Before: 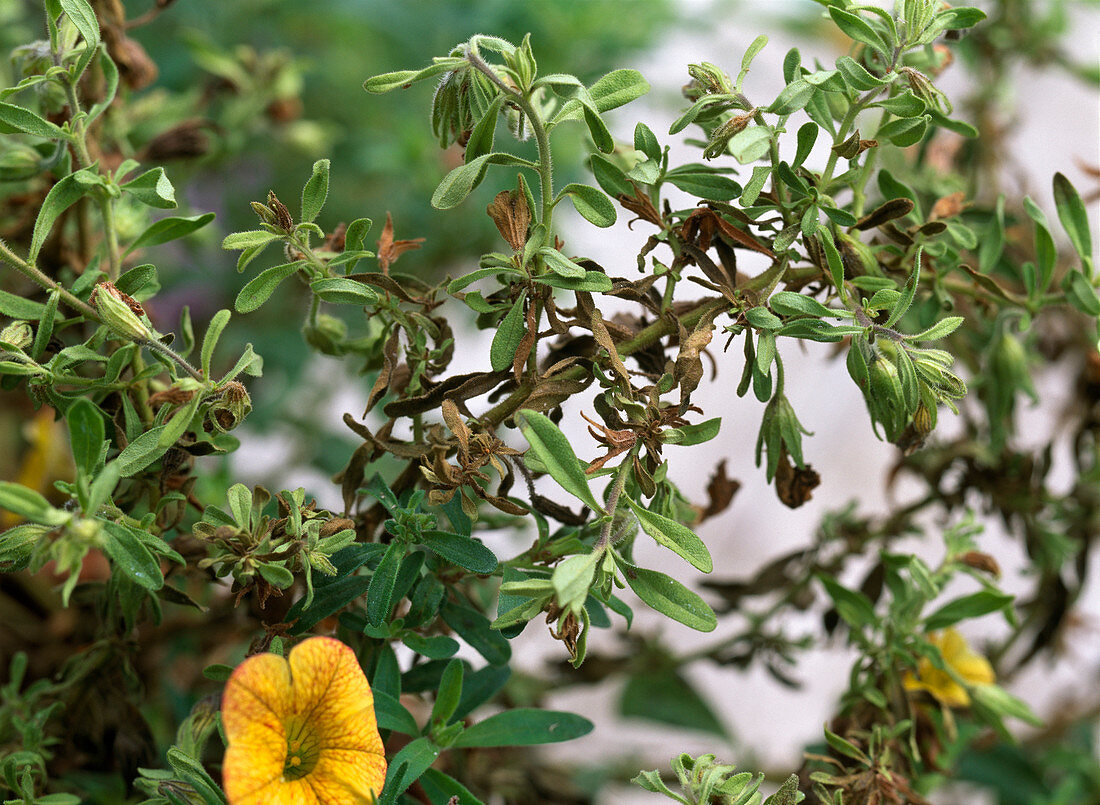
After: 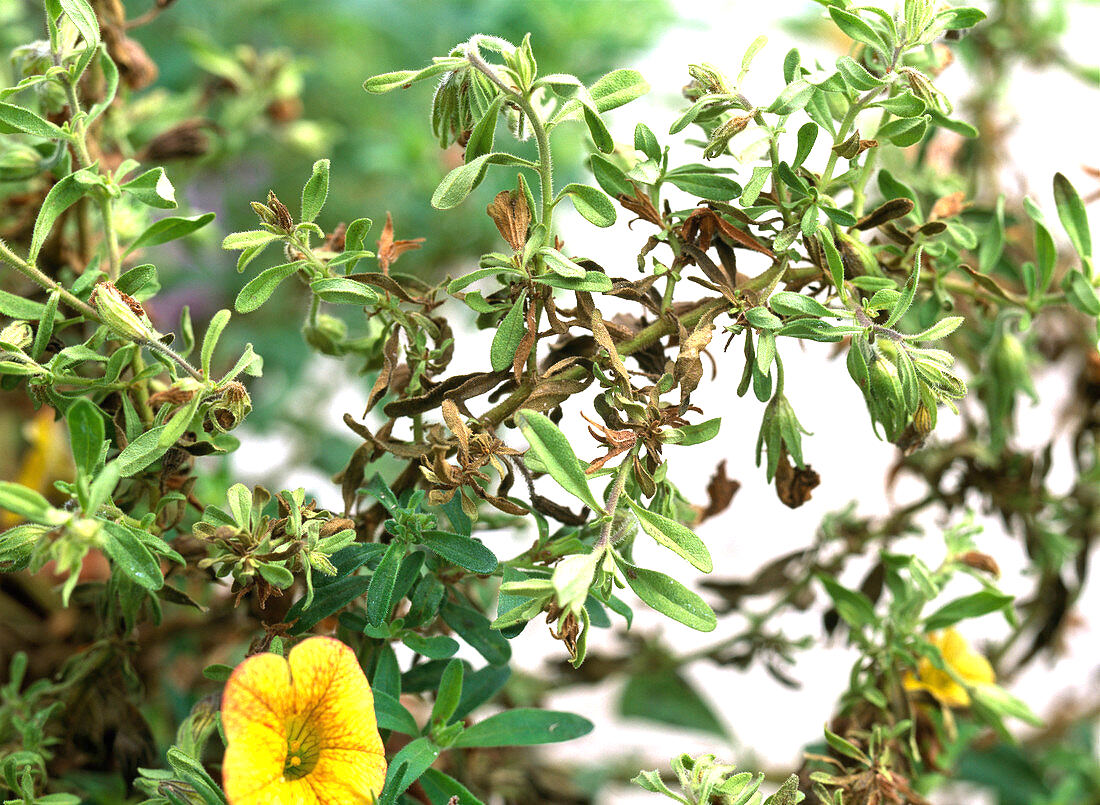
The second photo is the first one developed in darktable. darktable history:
exposure: black level correction 0, exposure 1.103 EV, compensate highlight preservation false
